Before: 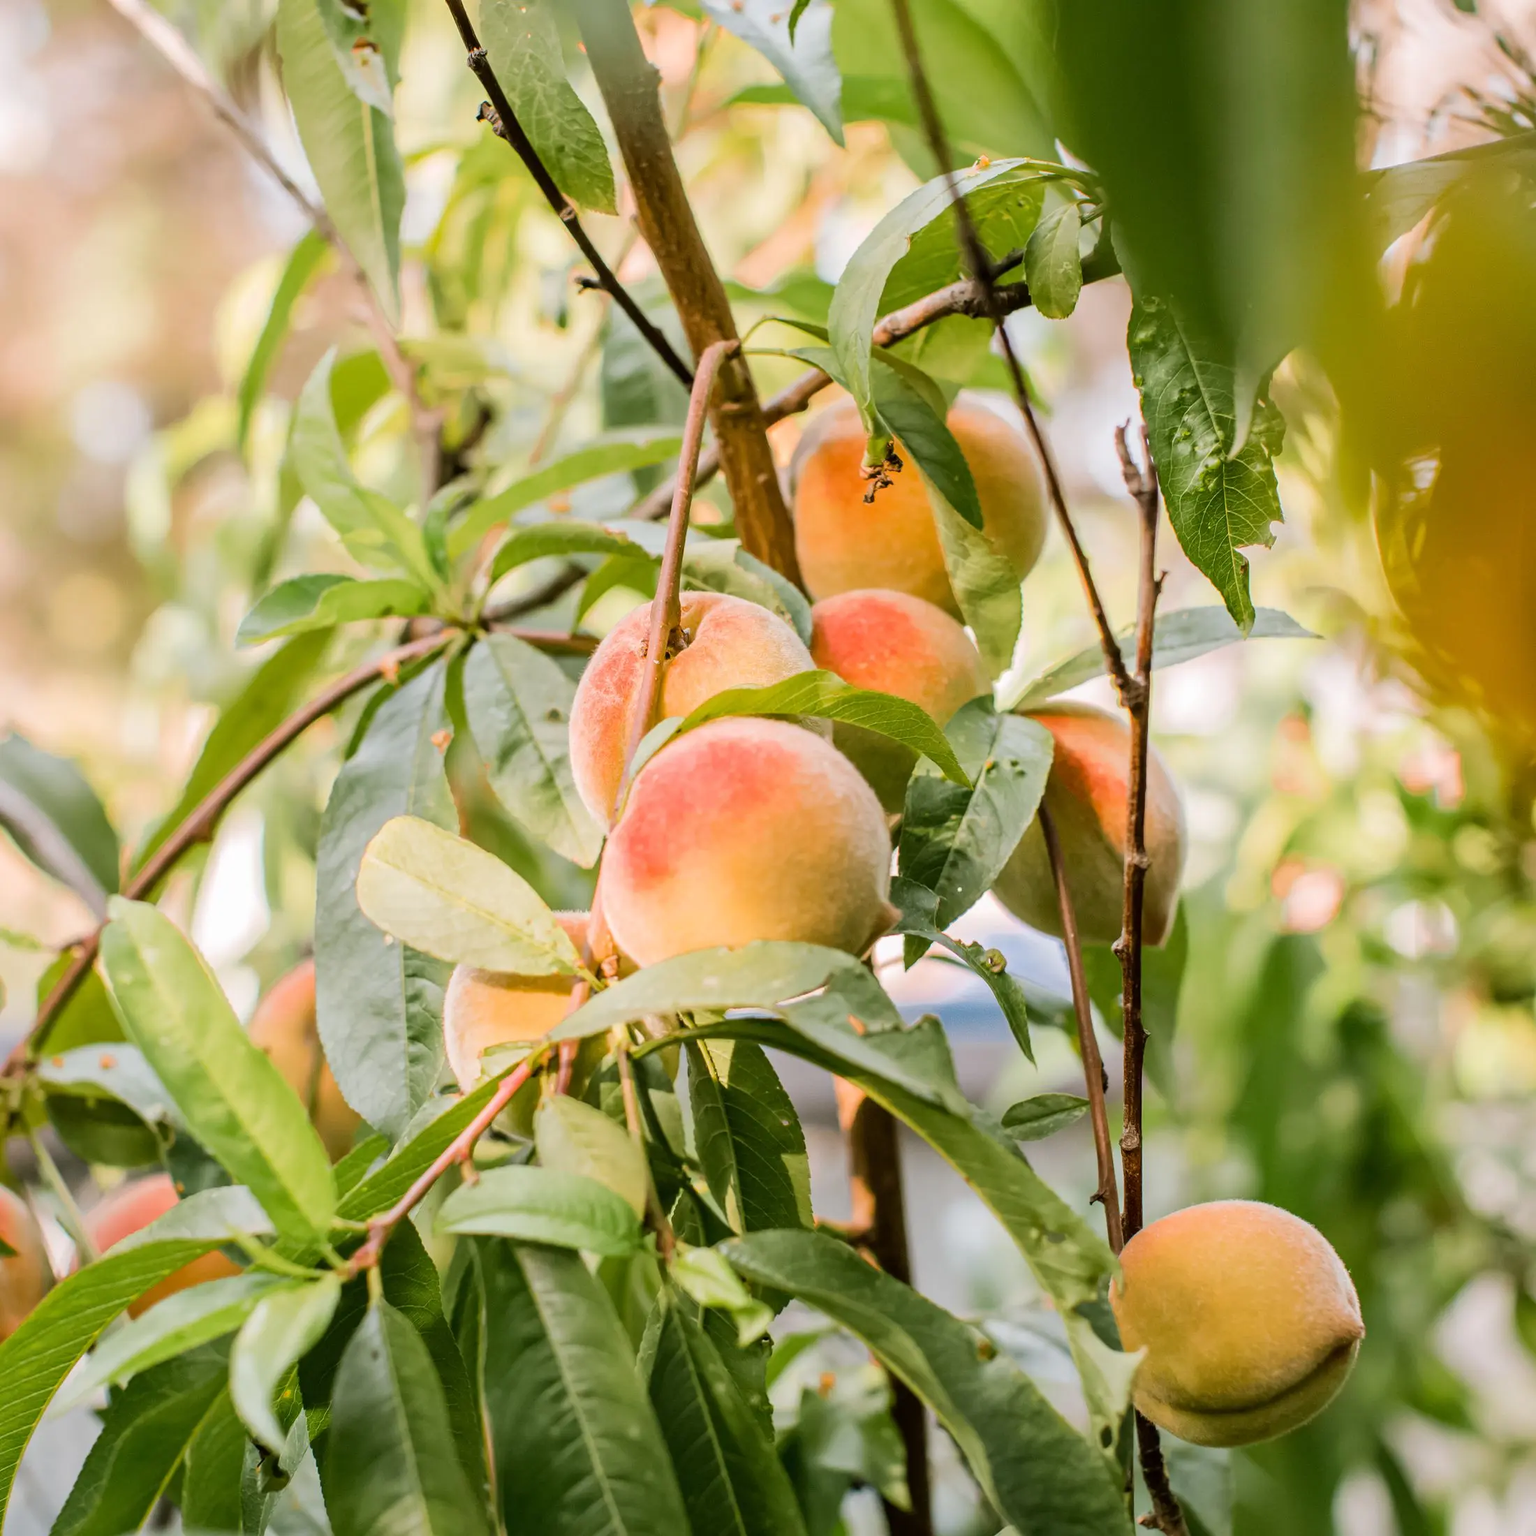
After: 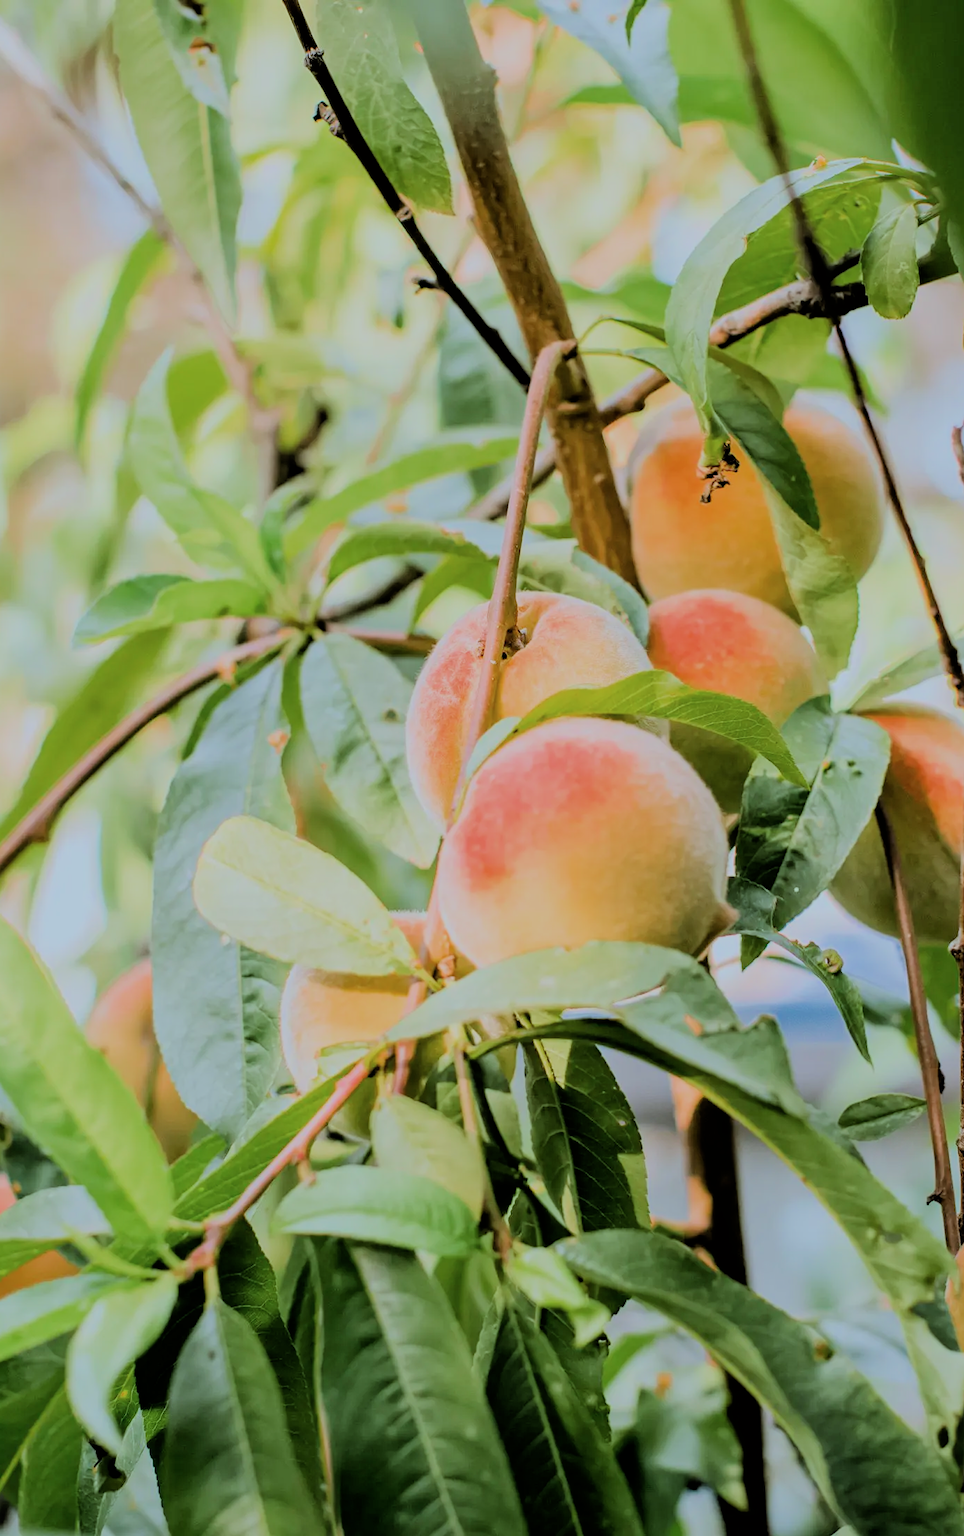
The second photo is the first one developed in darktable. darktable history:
crop: left 10.644%, right 26.528%
rgb curve: curves: ch0 [(0, 0) (0.136, 0.078) (0.262, 0.245) (0.414, 0.42) (1, 1)], compensate middle gray true, preserve colors basic power
filmic rgb: black relative exposure -6.15 EV, white relative exposure 6.96 EV, hardness 2.23, color science v6 (2022)
color calibration: illuminant F (fluorescent), F source F9 (Cool White Deluxe 4150 K) – high CRI, x 0.374, y 0.373, temperature 4158.34 K
